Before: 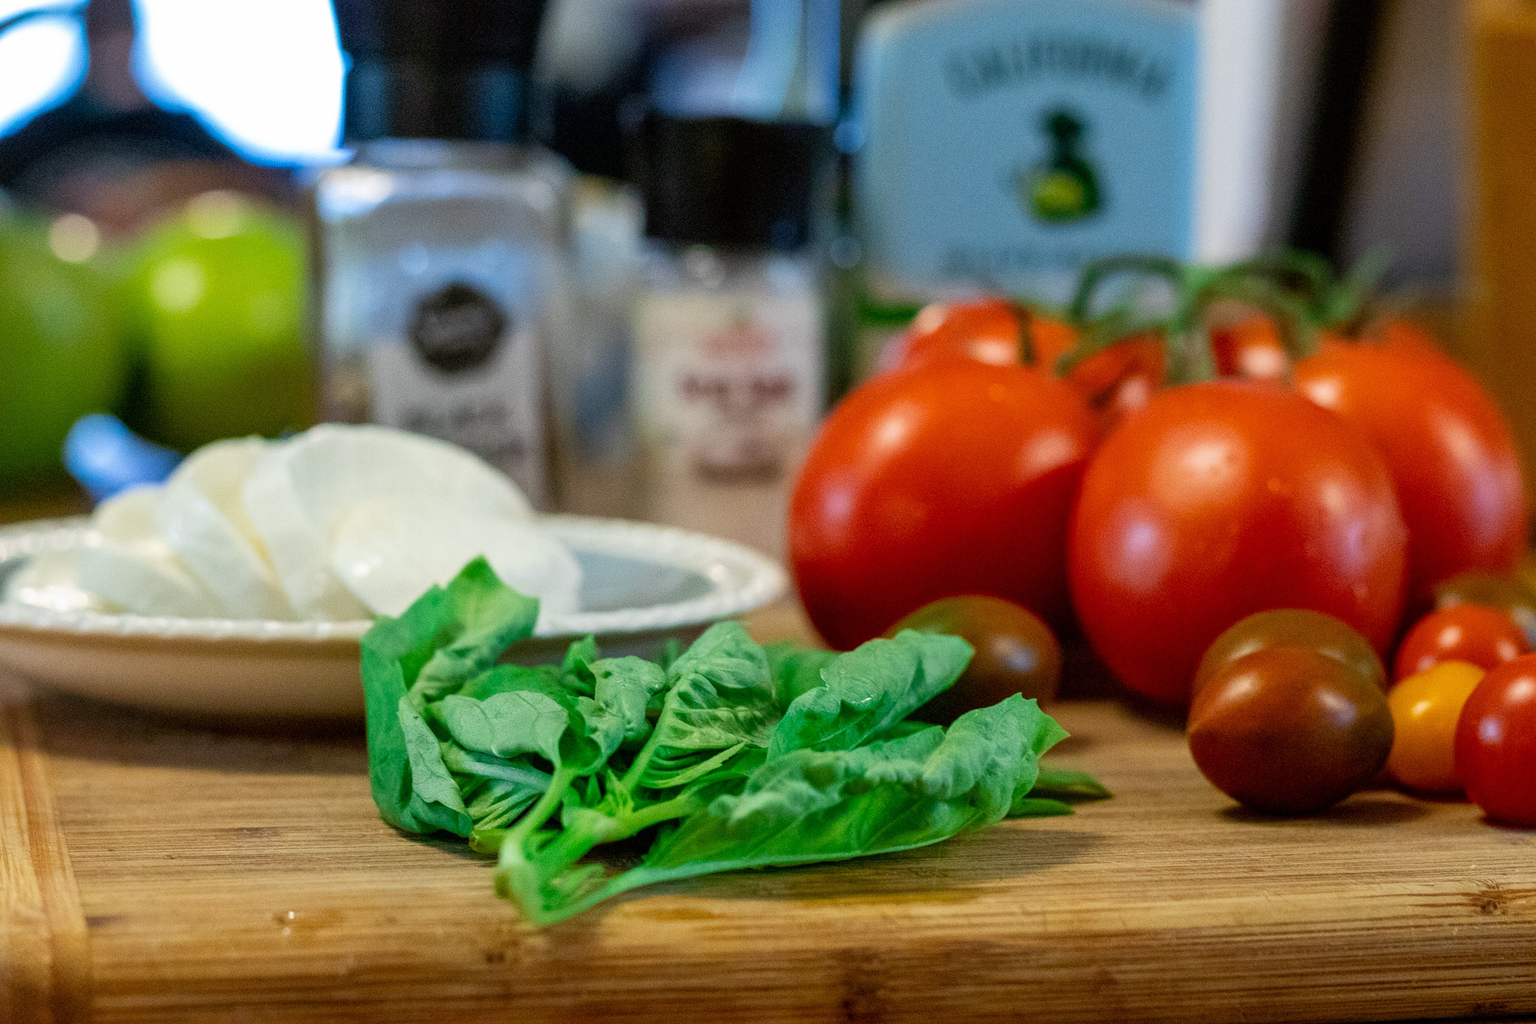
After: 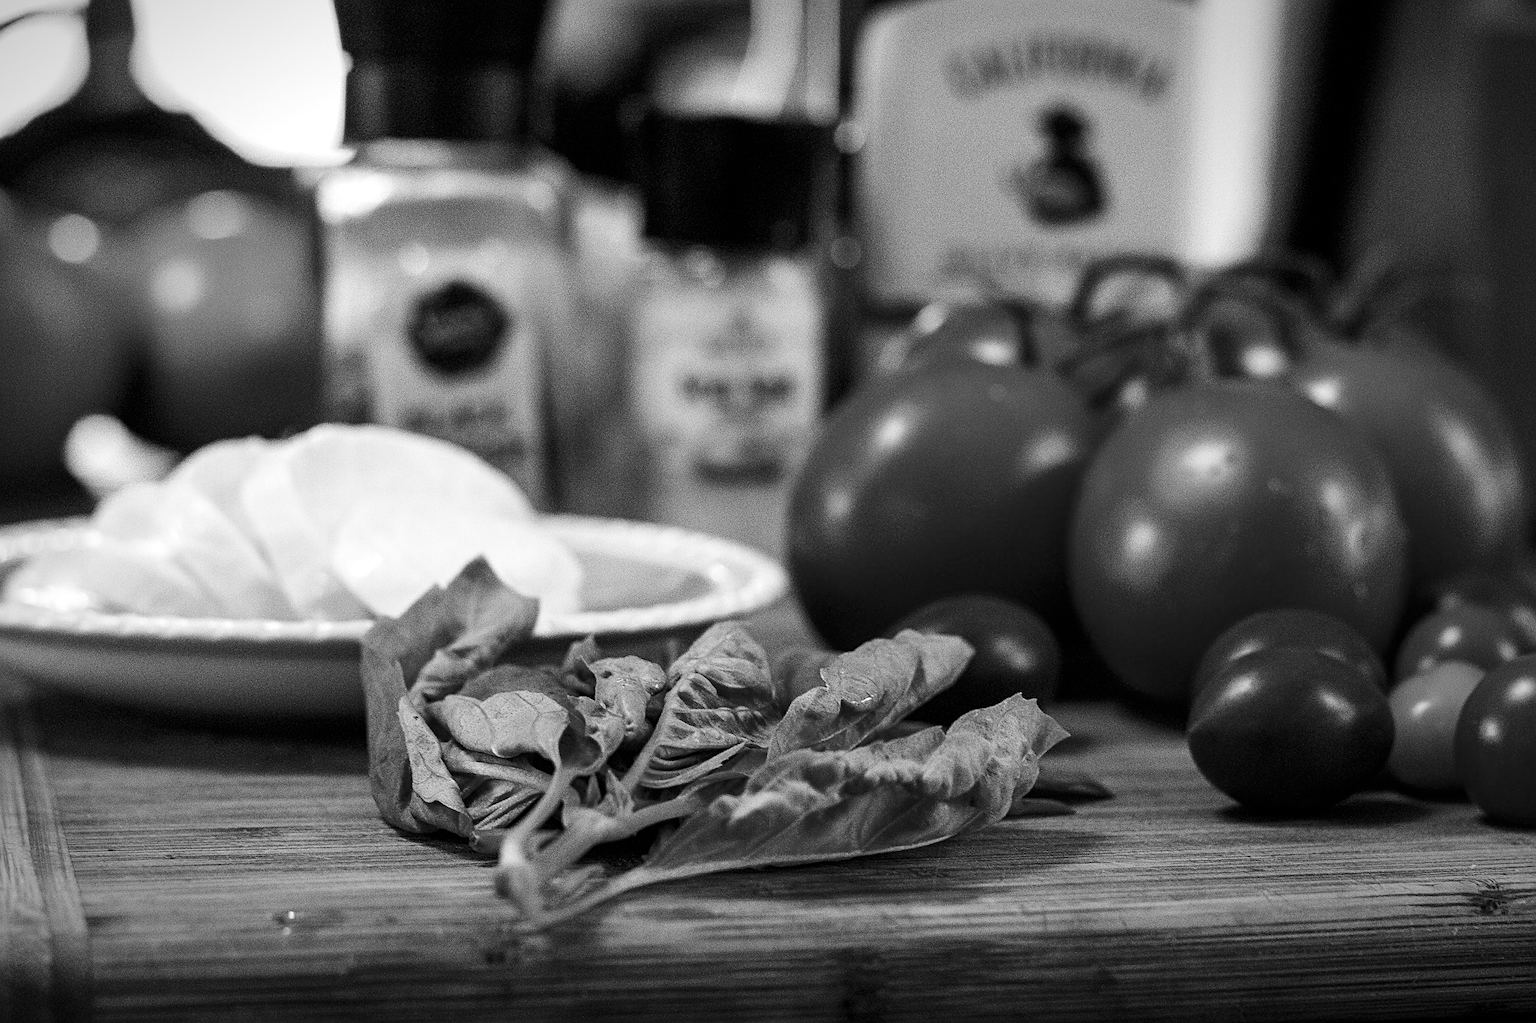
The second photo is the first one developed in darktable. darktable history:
contrast brightness saturation: contrast 0.202, brightness -0.101, saturation 0.102
vignetting: fall-off radius 60.13%, automatic ratio true
sharpen: on, module defaults
color calibration: output gray [0.18, 0.41, 0.41, 0], illuminant custom, x 0.263, y 0.52, temperature 7033.18 K
